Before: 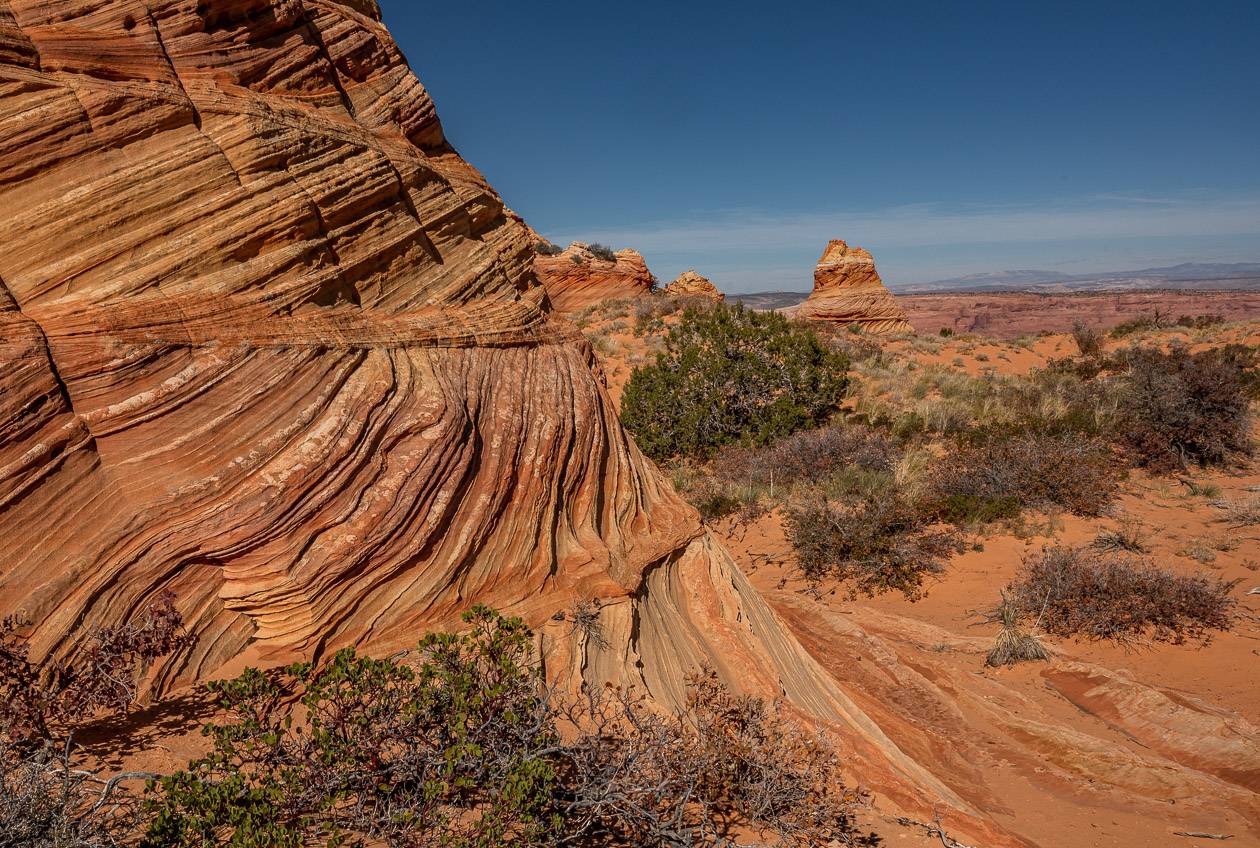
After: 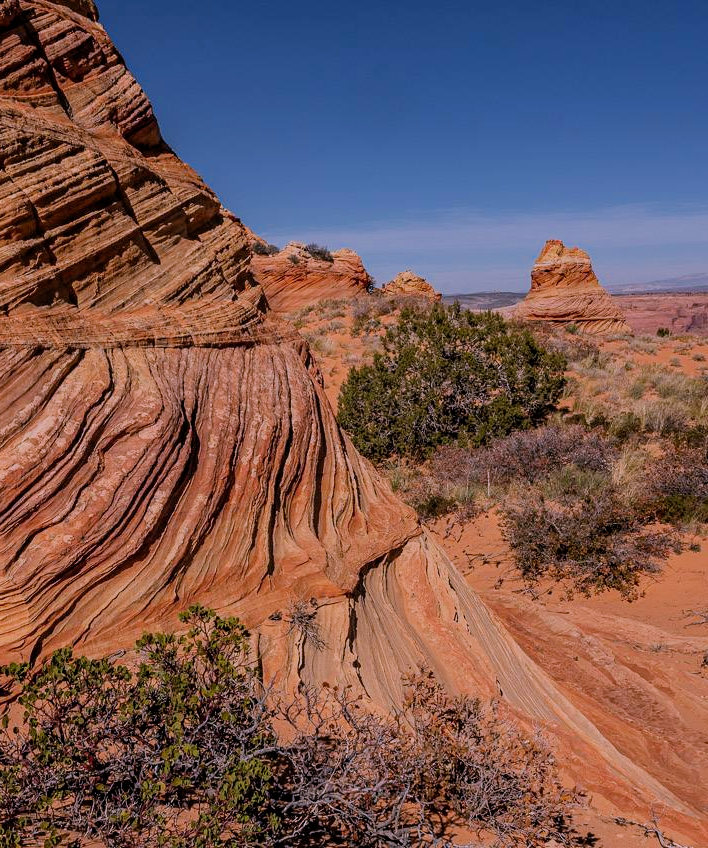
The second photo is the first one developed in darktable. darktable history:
filmic rgb: black relative exposure -7.15 EV, white relative exposure 5.36 EV, hardness 3.02, color science v6 (2022)
crop and rotate: left 22.516%, right 21.234%
white balance: red 1.042, blue 1.17
